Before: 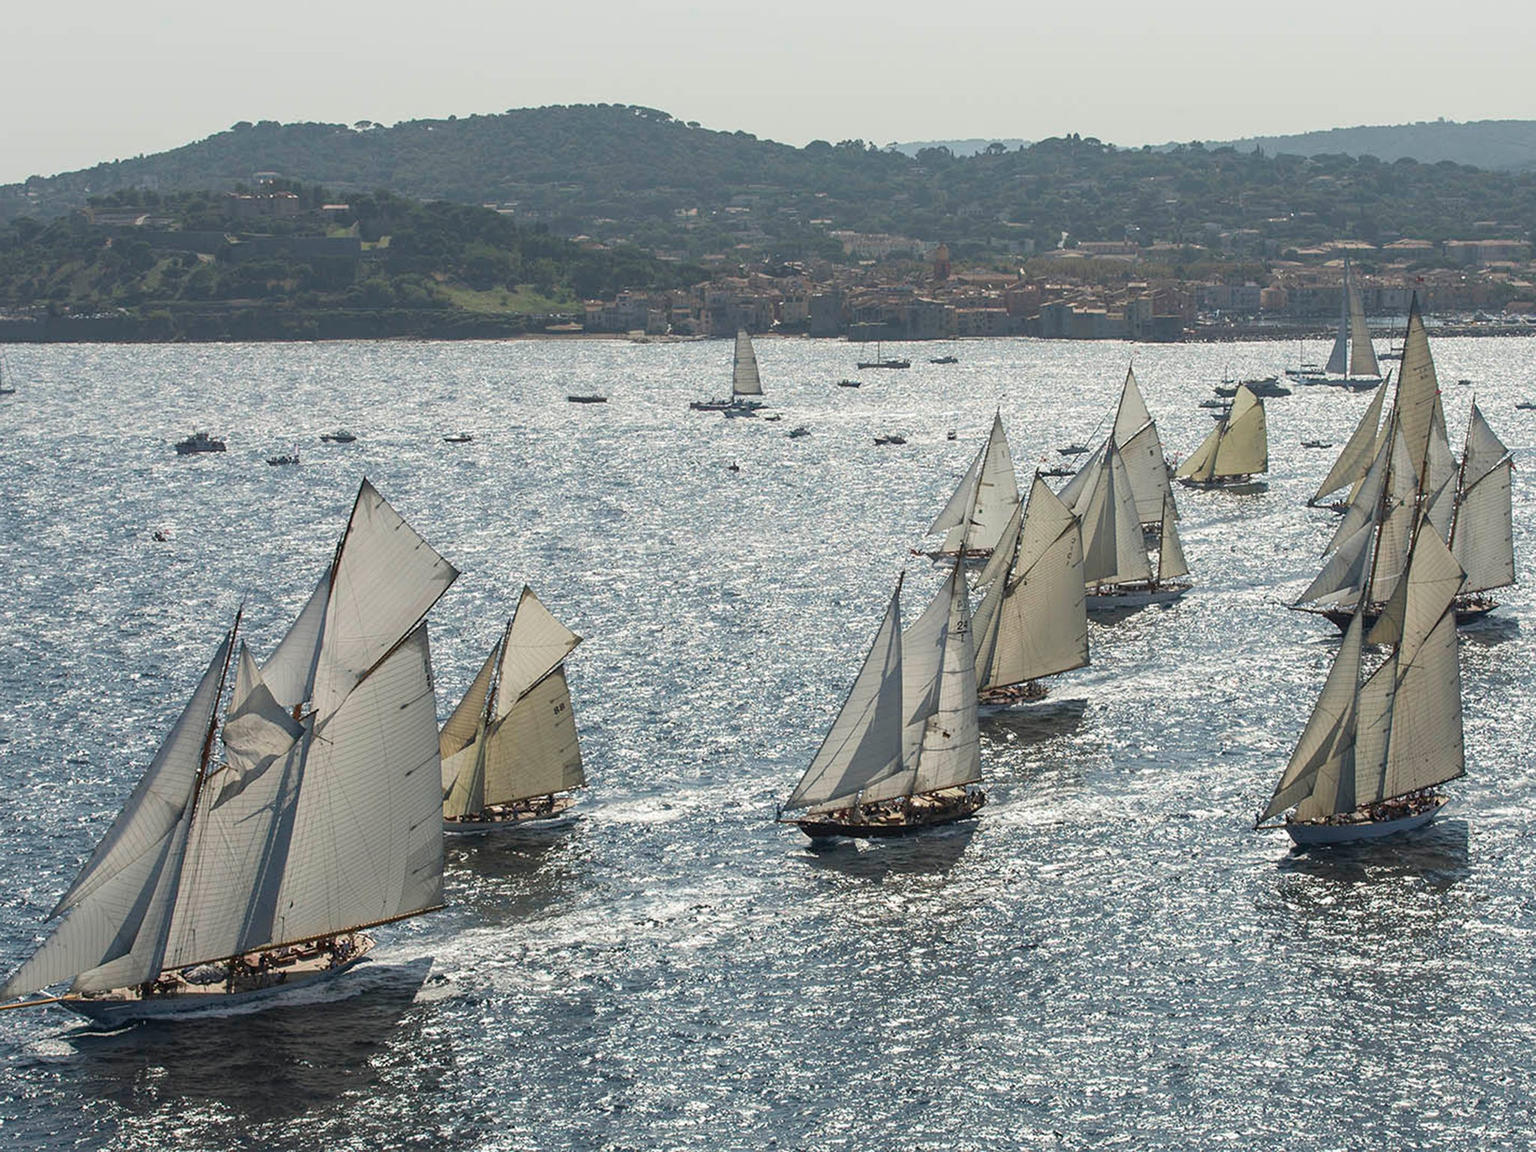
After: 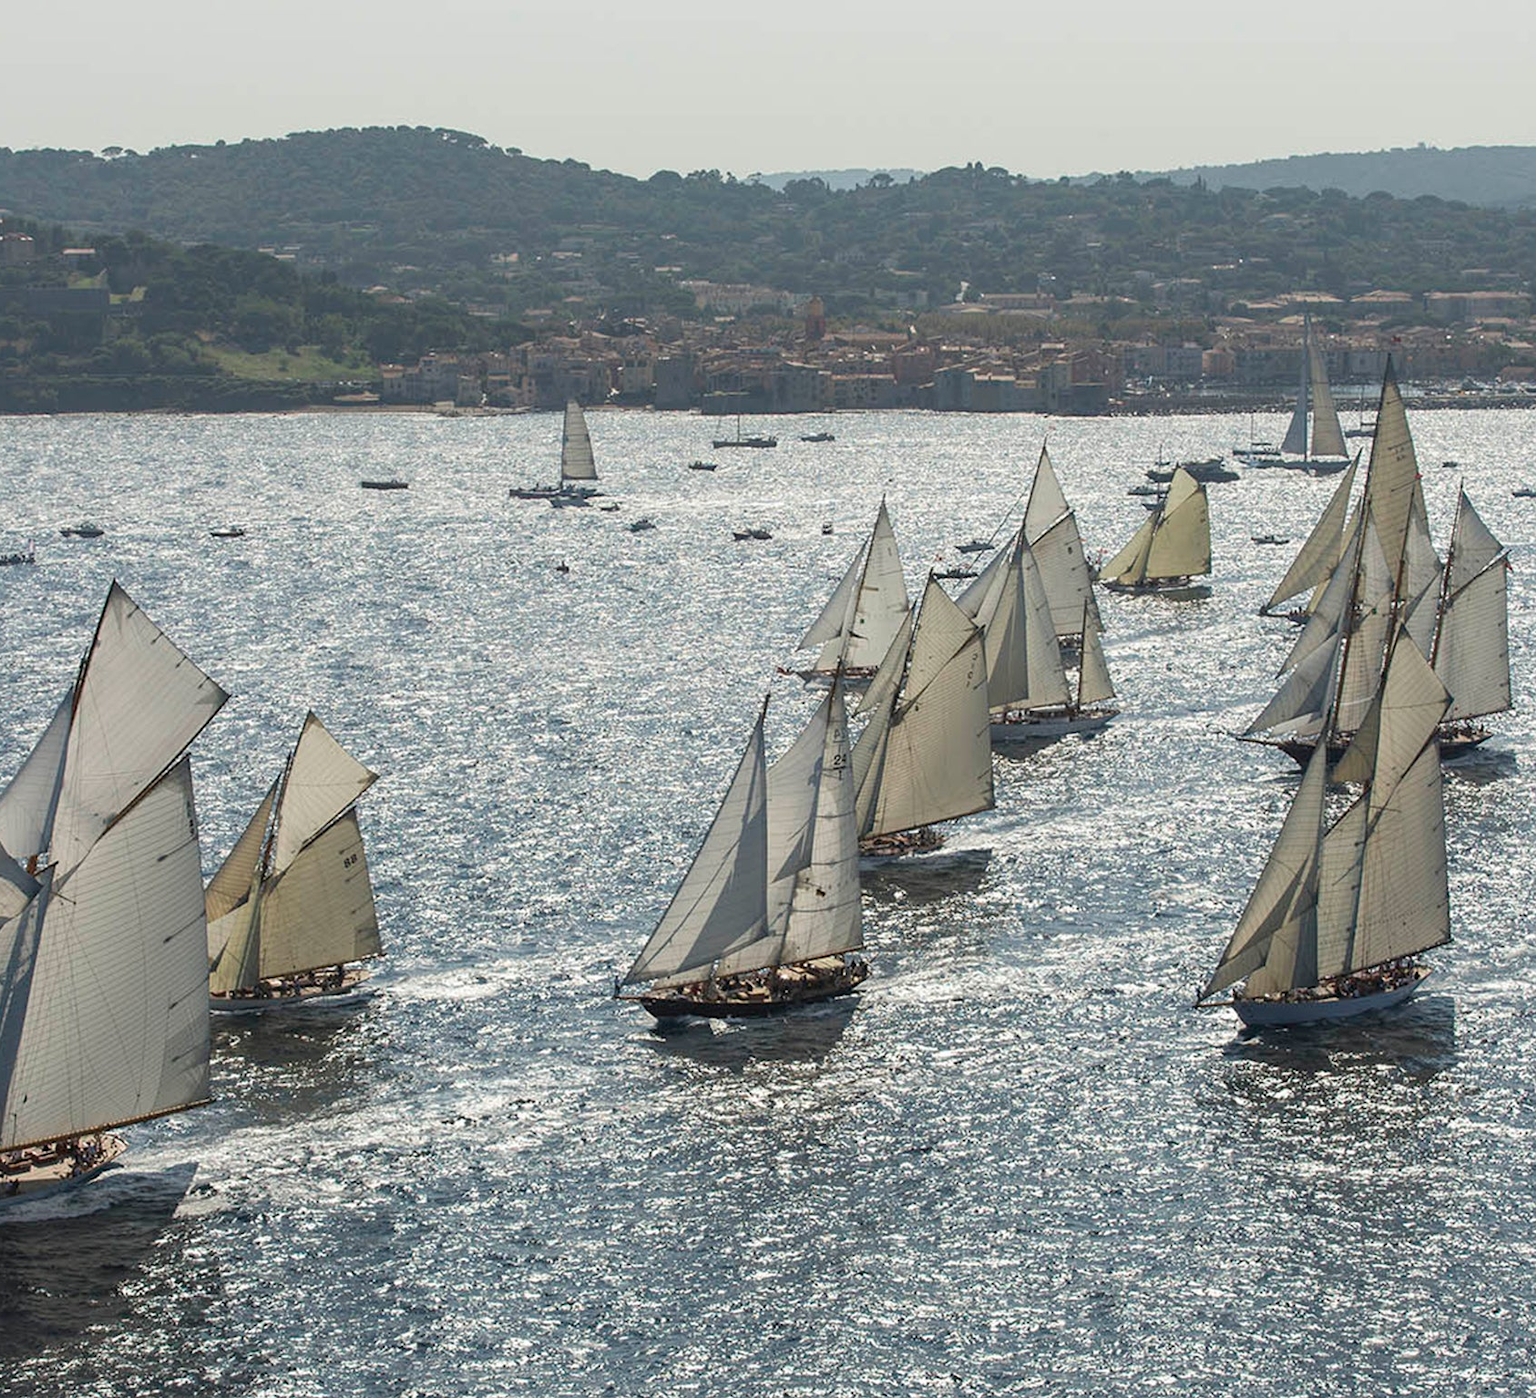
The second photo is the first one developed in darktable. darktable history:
crop: left 17.655%, bottom 0.05%
